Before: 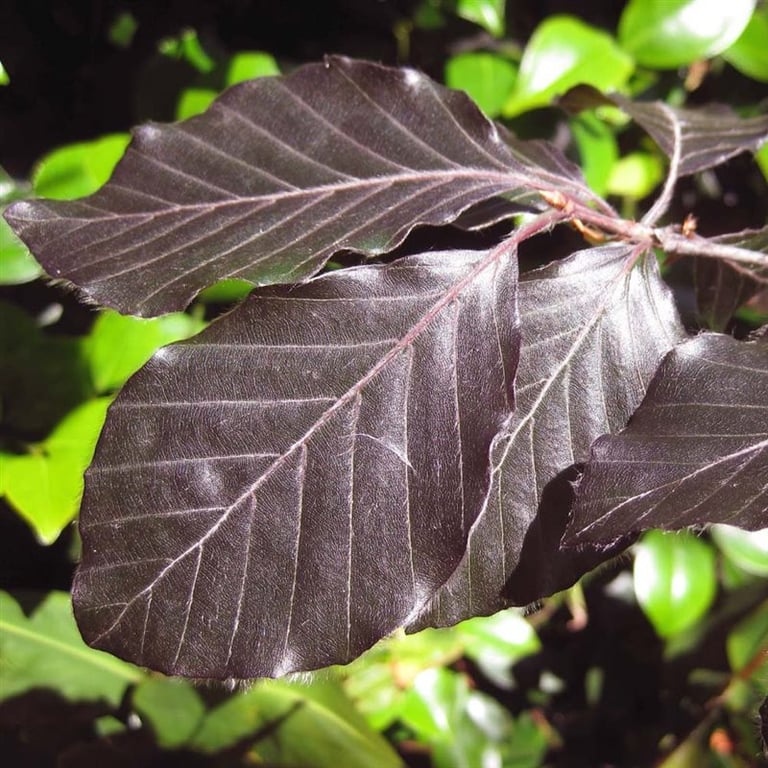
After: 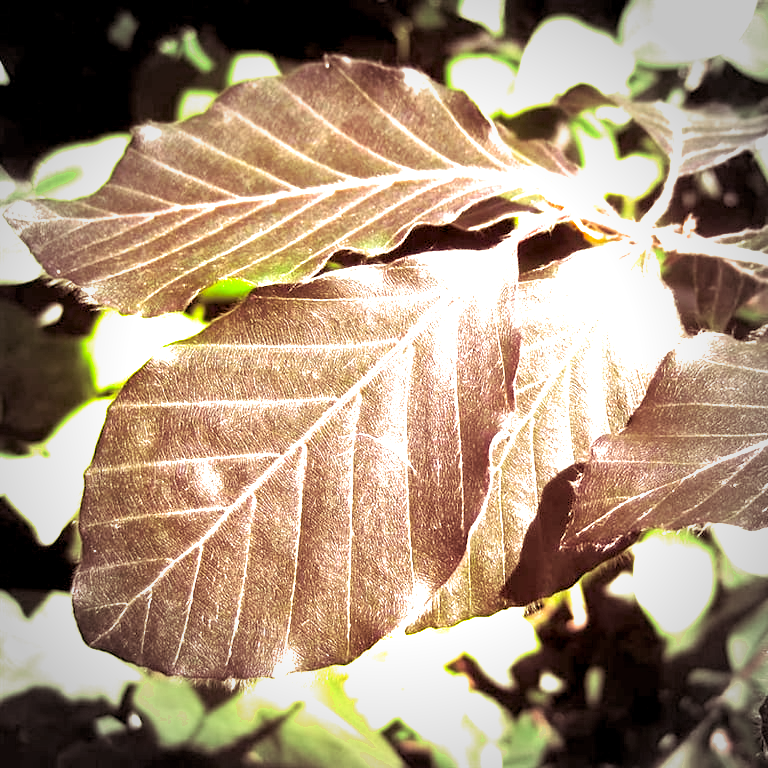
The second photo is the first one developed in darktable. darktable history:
color correction: highlights a* 0.162, highlights b* 29.53, shadows a* -0.162, shadows b* 21.09
exposure: black level correction 0.005, exposure 2.084 EV, compensate highlight preservation false
split-toning: highlights › hue 180°
vignetting: fall-off start 67.15%, brightness -0.442, saturation -0.691, width/height ratio 1.011, unbound false
